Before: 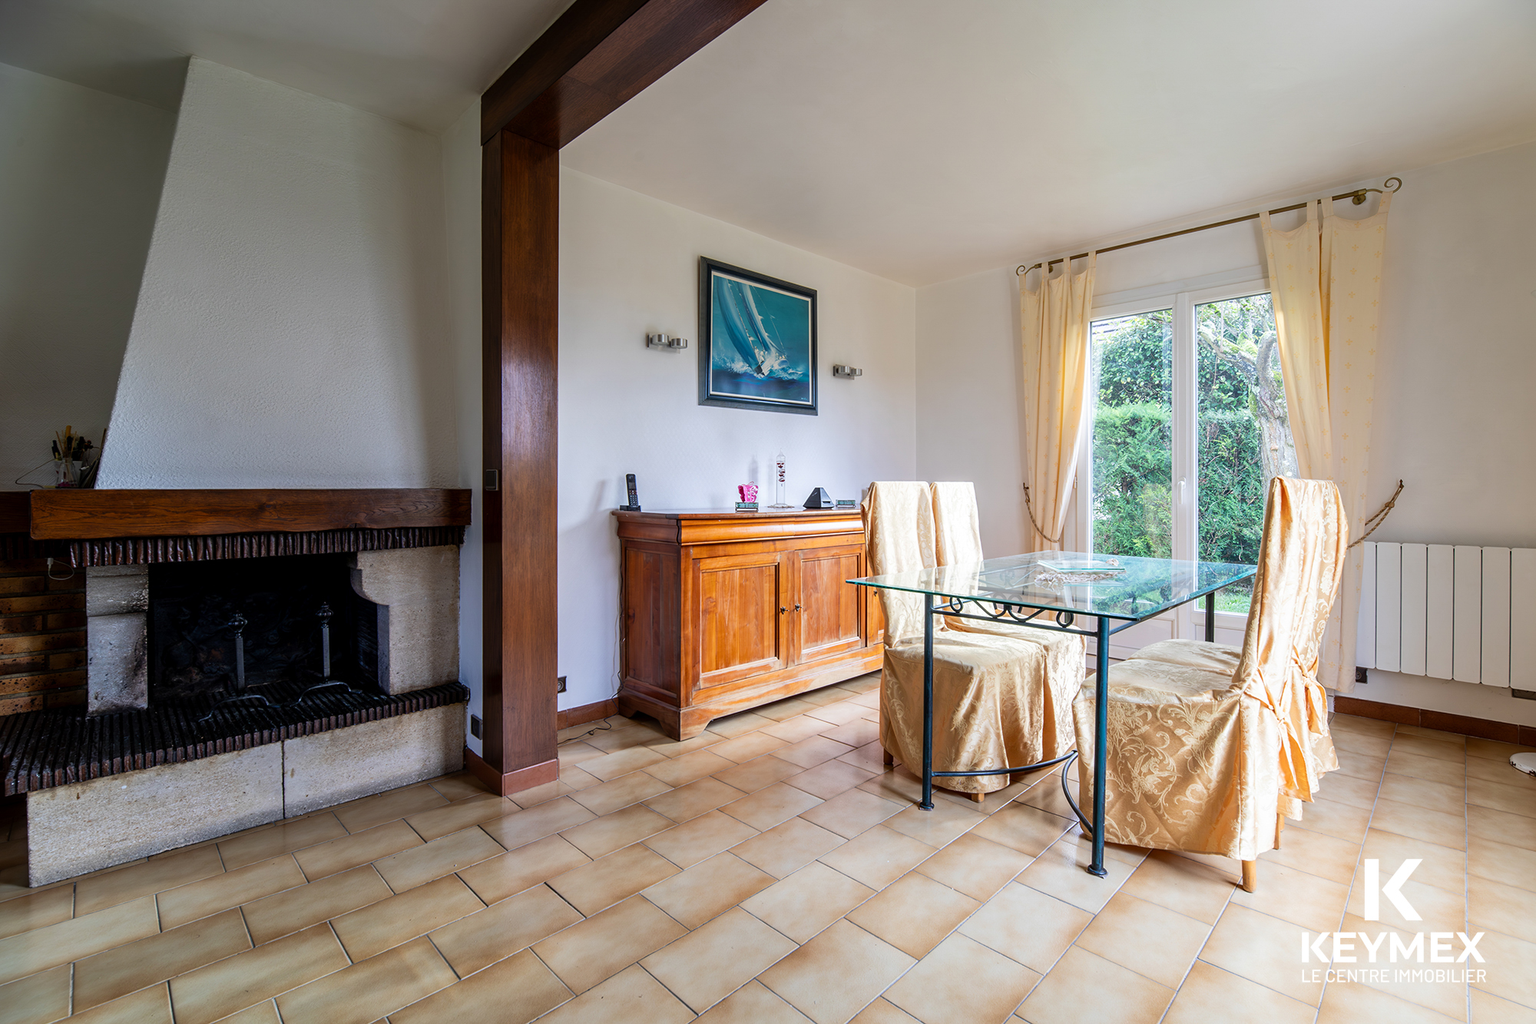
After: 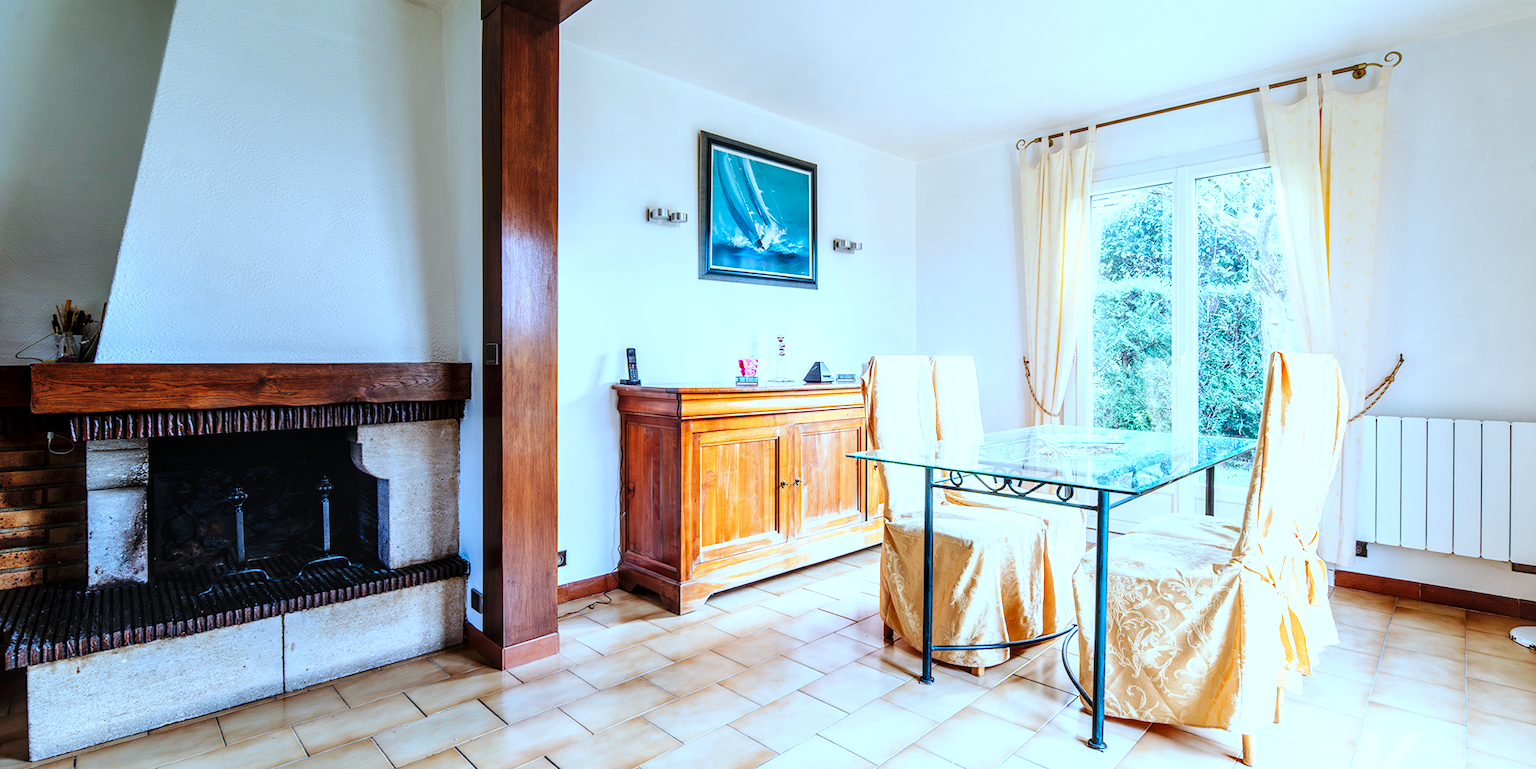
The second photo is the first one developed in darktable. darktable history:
color balance rgb: shadows lift › hue 87.32°, linear chroma grading › global chroma 0.978%, perceptual saturation grading › global saturation -0.048%, perceptual brilliance grading › mid-tones 10.374%, perceptual brilliance grading › shadows 15.646%, global vibrance 3.348%
exposure: exposure 0.519 EV, compensate highlight preservation false
crop and rotate: top 12.365%, bottom 12.442%
local contrast: on, module defaults
base curve: curves: ch0 [(0, 0) (0.032, 0.025) (0.121, 0.166) (0.206, 0.329) (0.605, 0.79) (1, 1)], preserve colors none
color correction: highlights a* -9.24, highlights b* -22.94
shadows and highlights: shadows 2.96, highlights -18.51, soften with gaussian
